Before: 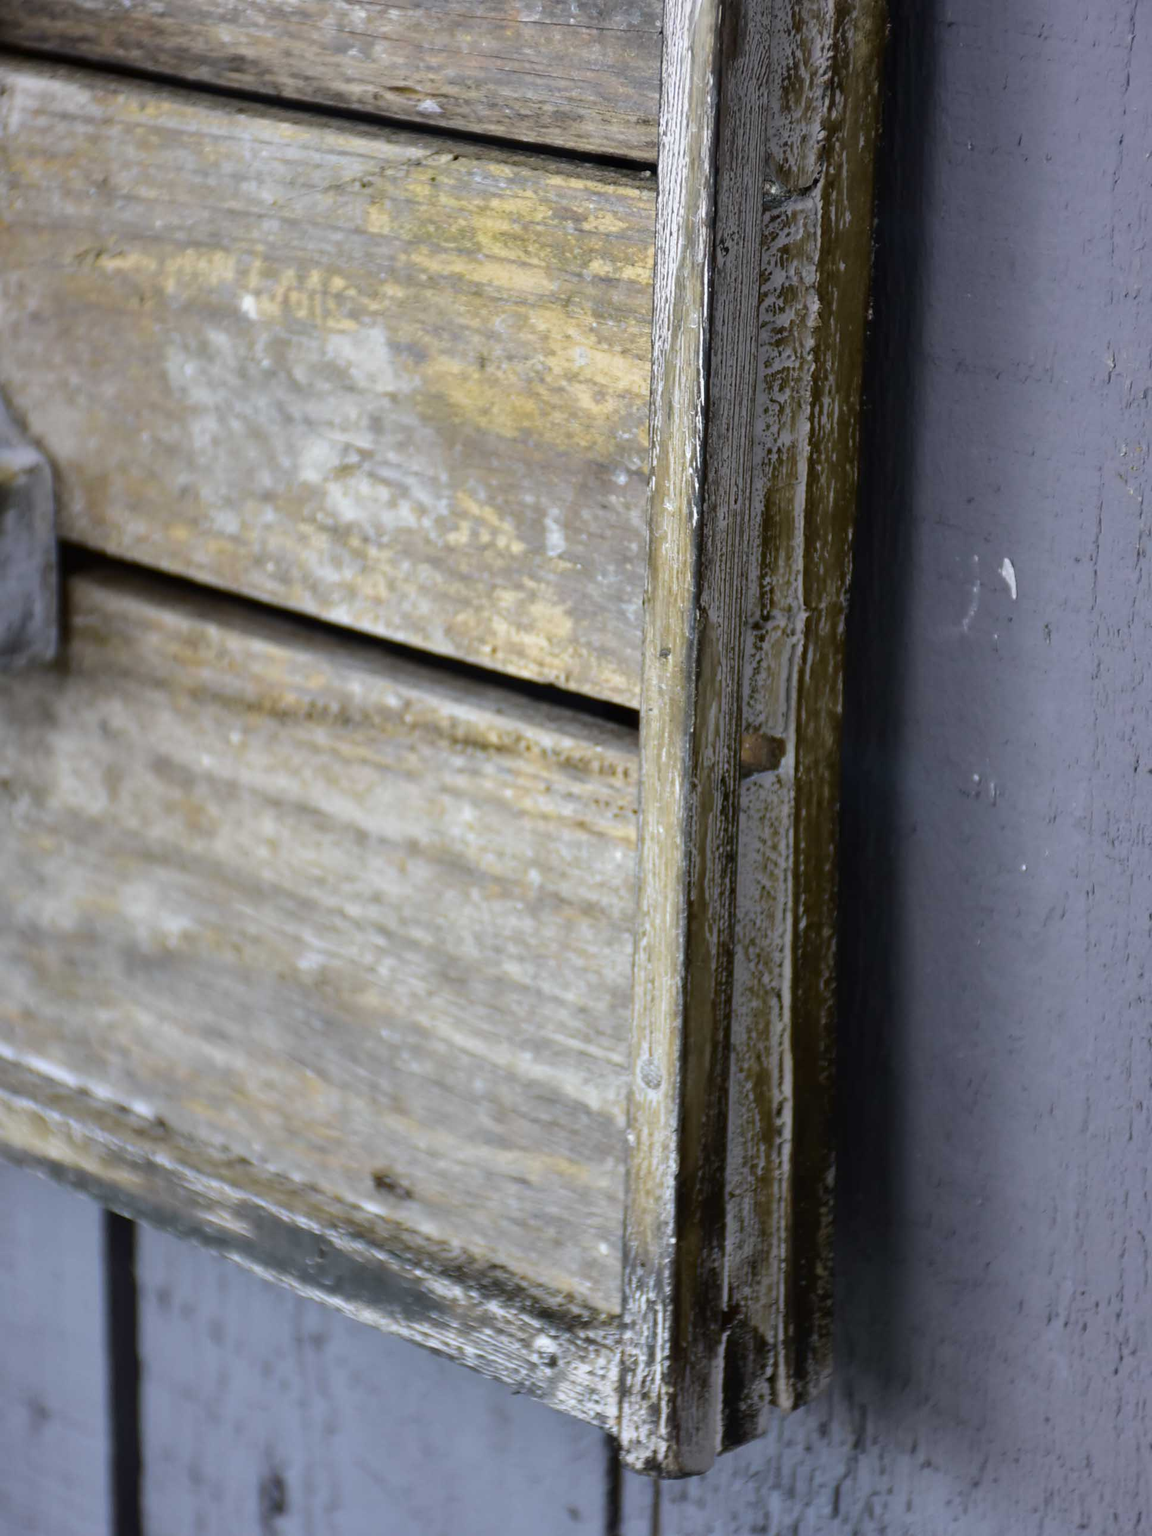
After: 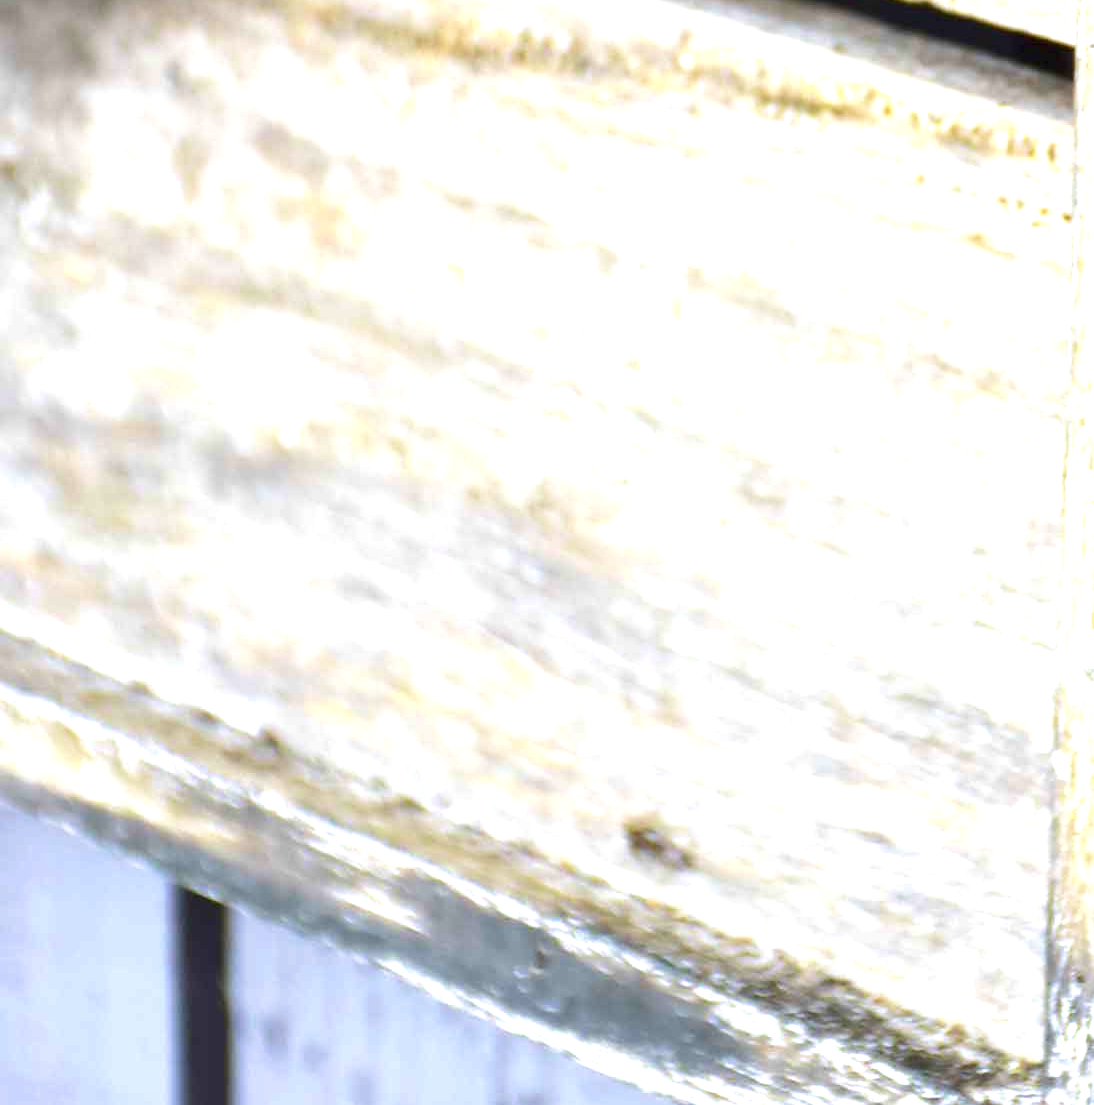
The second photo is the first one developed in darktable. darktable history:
exposure: exposure 1.511 EV, compensate highlight preservation false
velvia: strength 29.13%
crop: top 44.458%, right 43.478%, bottom 12.708%
tone equalizer: edges refinement/feathering 500, mask exposure compensation -1.57 EV, preserve details no
